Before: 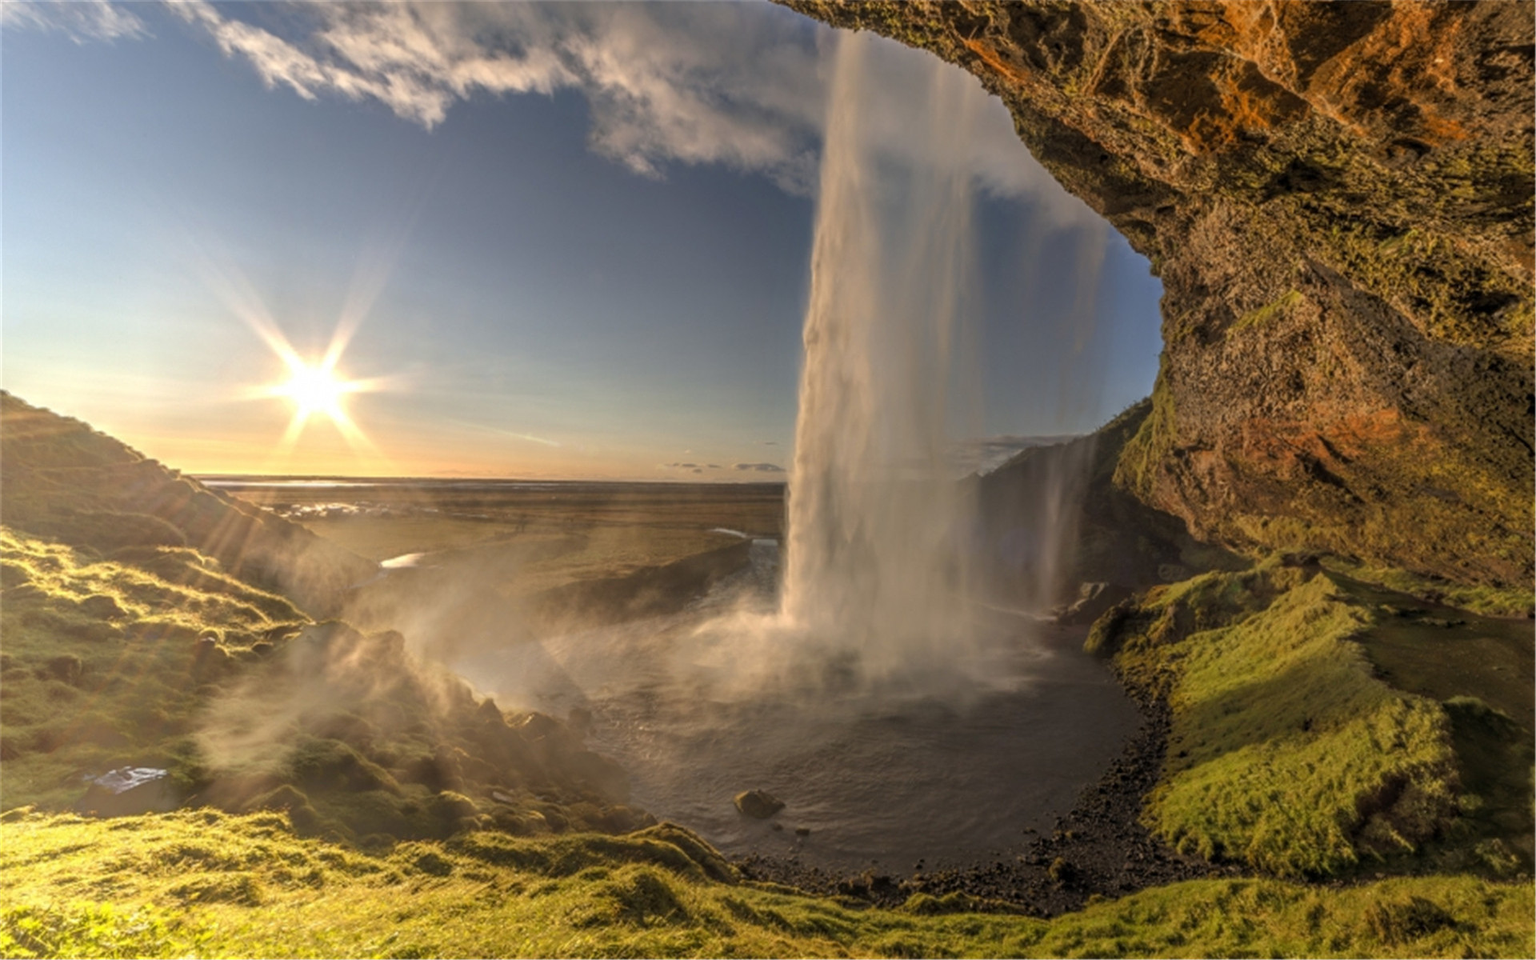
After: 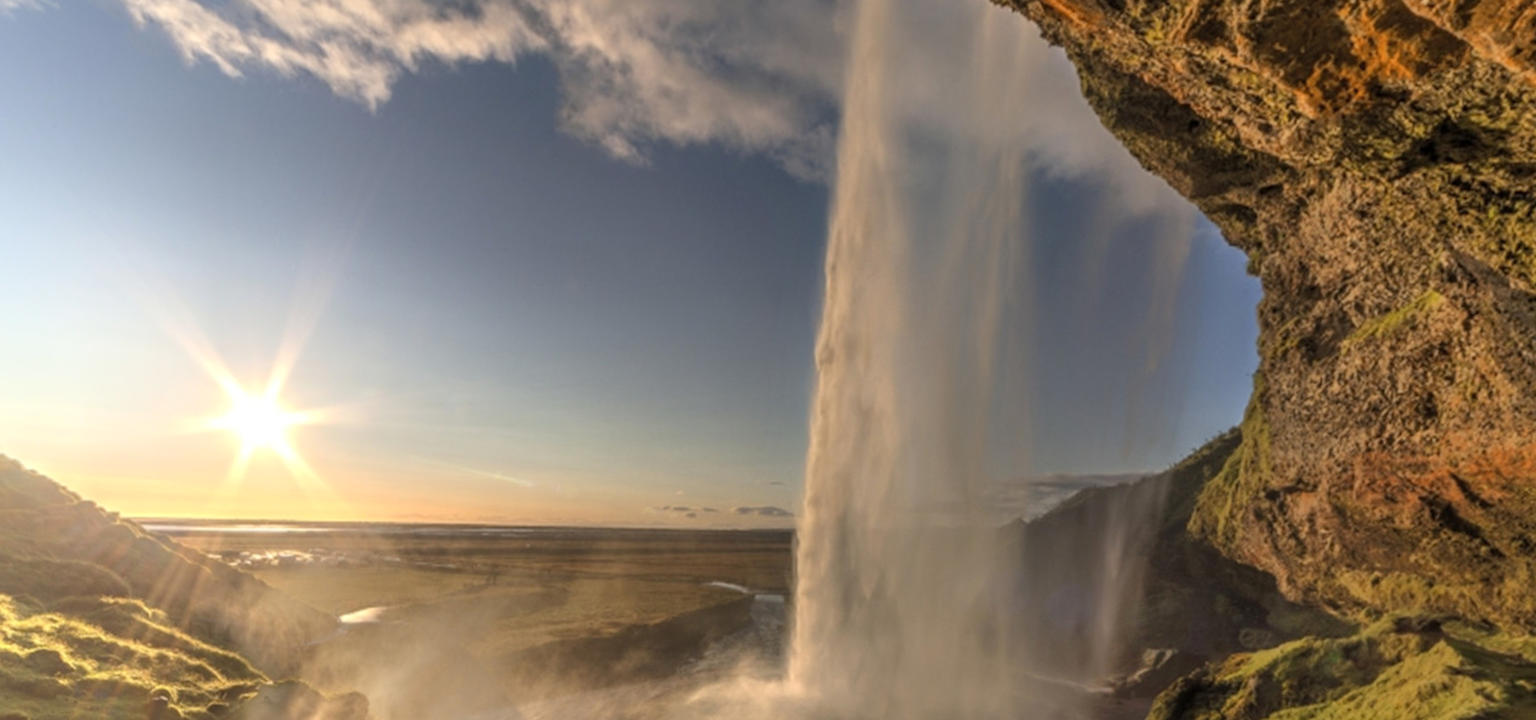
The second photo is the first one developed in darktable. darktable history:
crop: left 1.509%, top 3.452%, right 7.696%, bottom 28.452%
shadows and highlights: highlights 70.7, soften with gaussian
rotate and perspective: rotation 0.062°, lens shift (vertical) 0.115, lens shift (horizontal) -0.133, crop left 0.047, crop right 0.94, crop top 0.061, crop bottom 0.94
